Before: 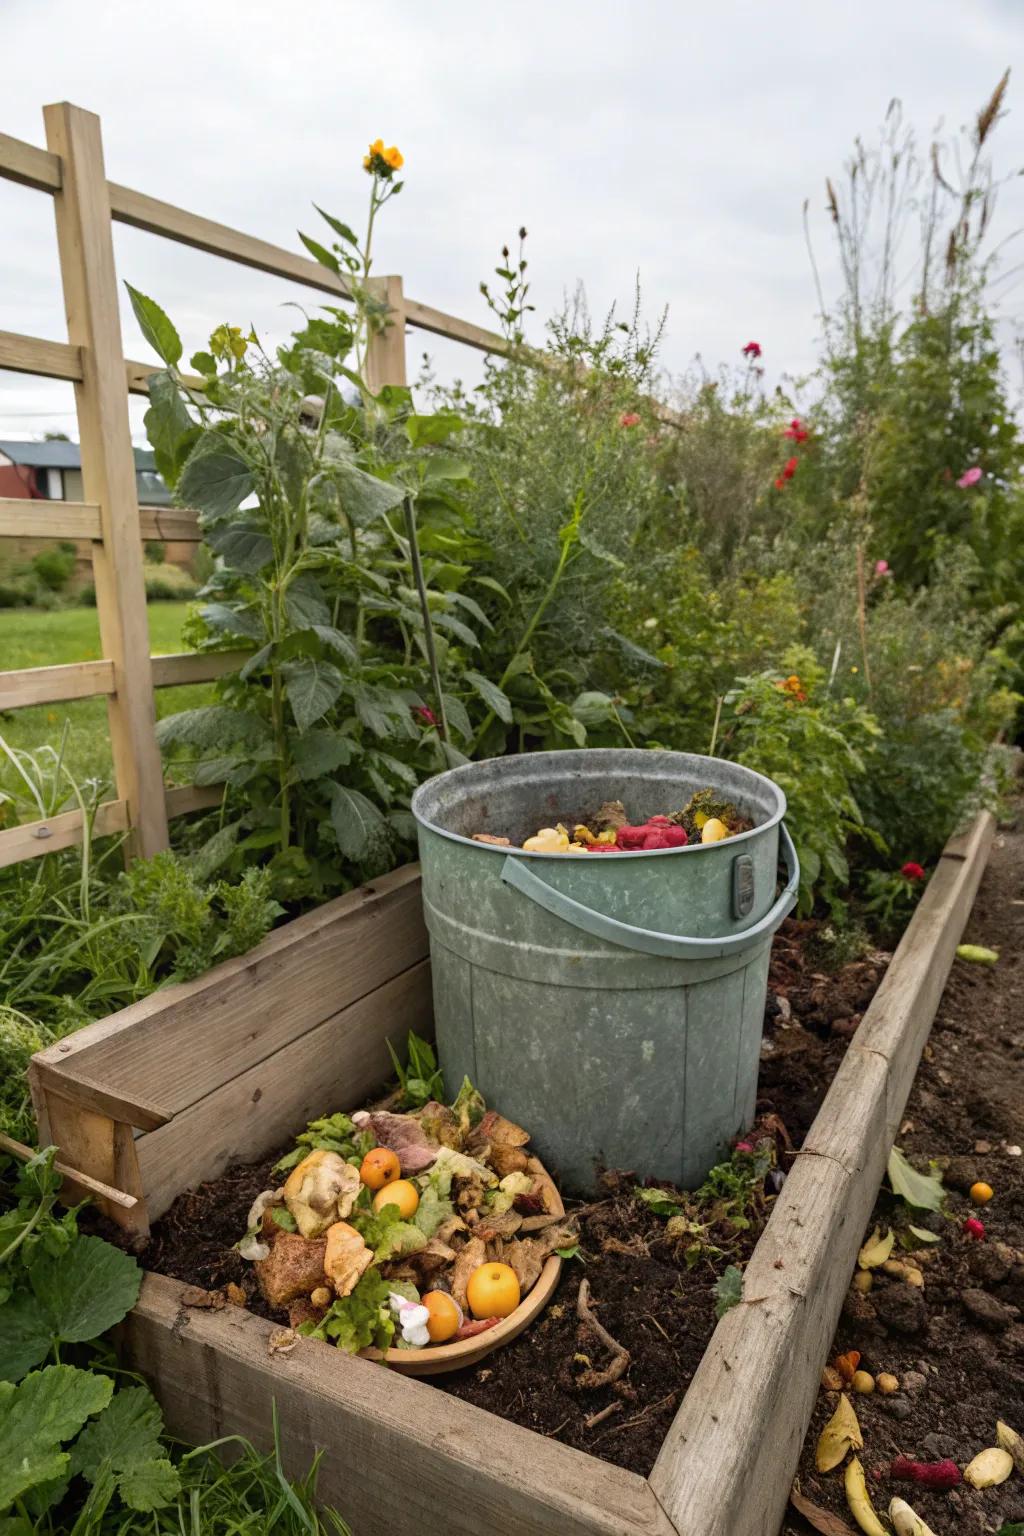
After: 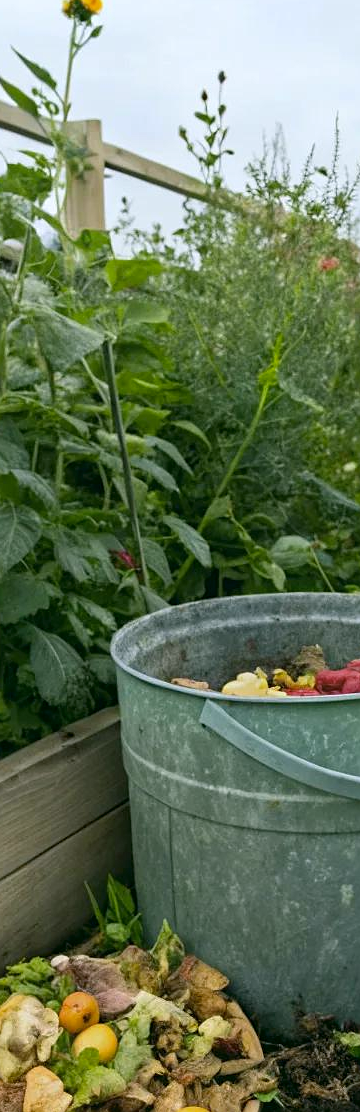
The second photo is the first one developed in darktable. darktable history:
color correction: highlights a* -0.482, highlights b* 9.48, shadows a* -9.48, shadows b* 0.803
sharpen: radius 1.272, amount 0.305, threshold 0
crop and rotate: left 29.476%, top 10.214%, right 35.32%, bottom 17.333%
white balance: red 0.931, blue 1.11
